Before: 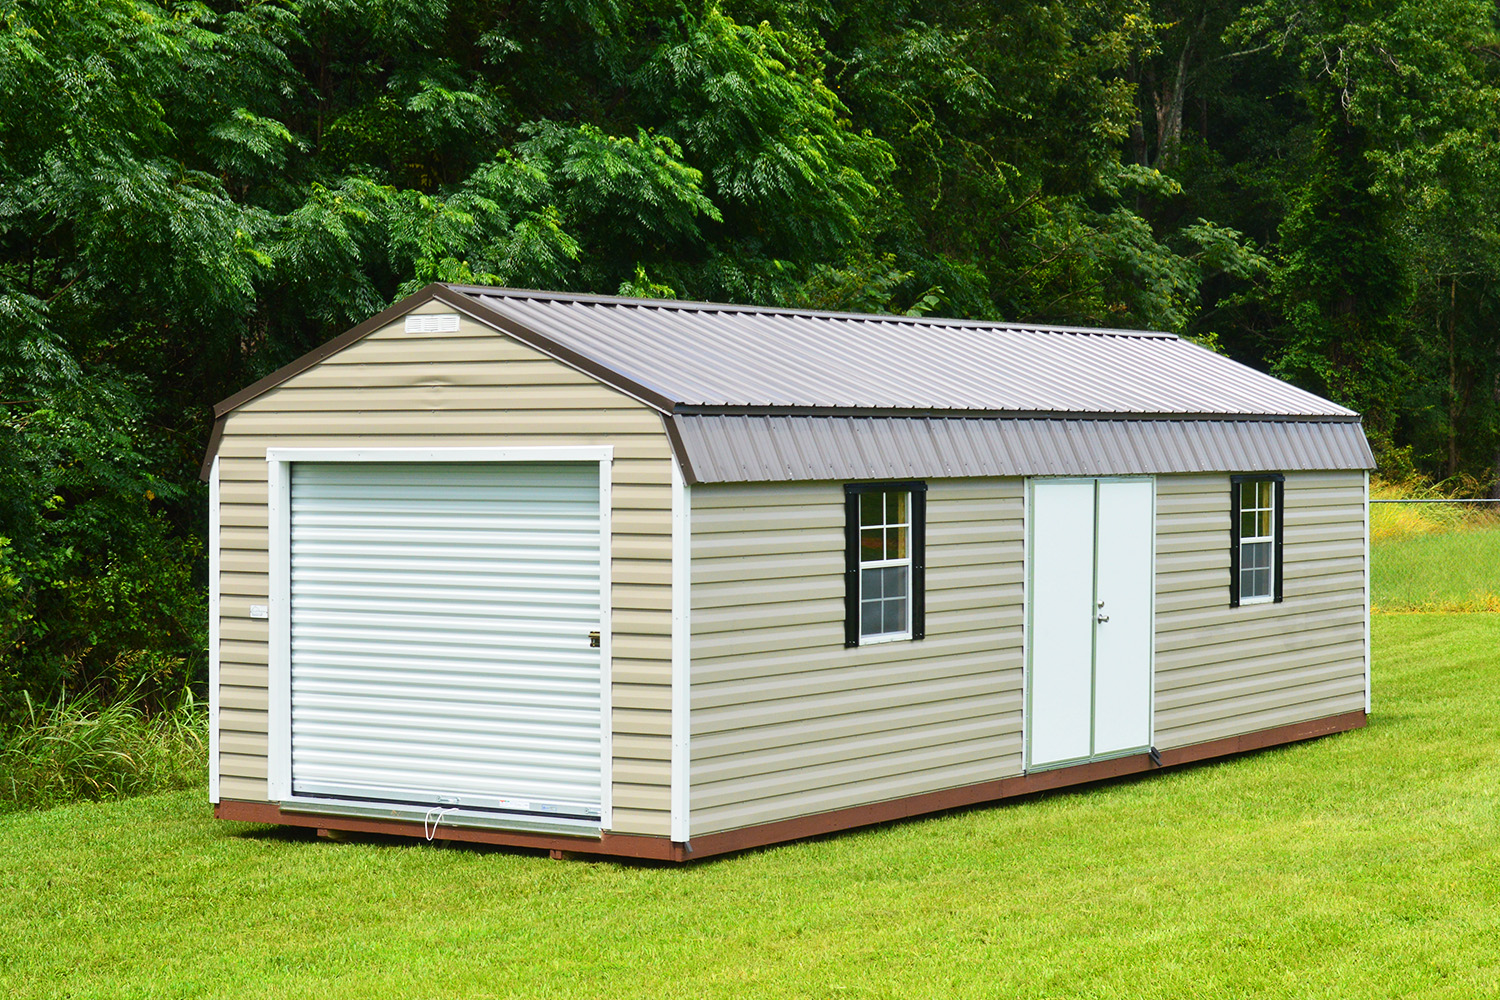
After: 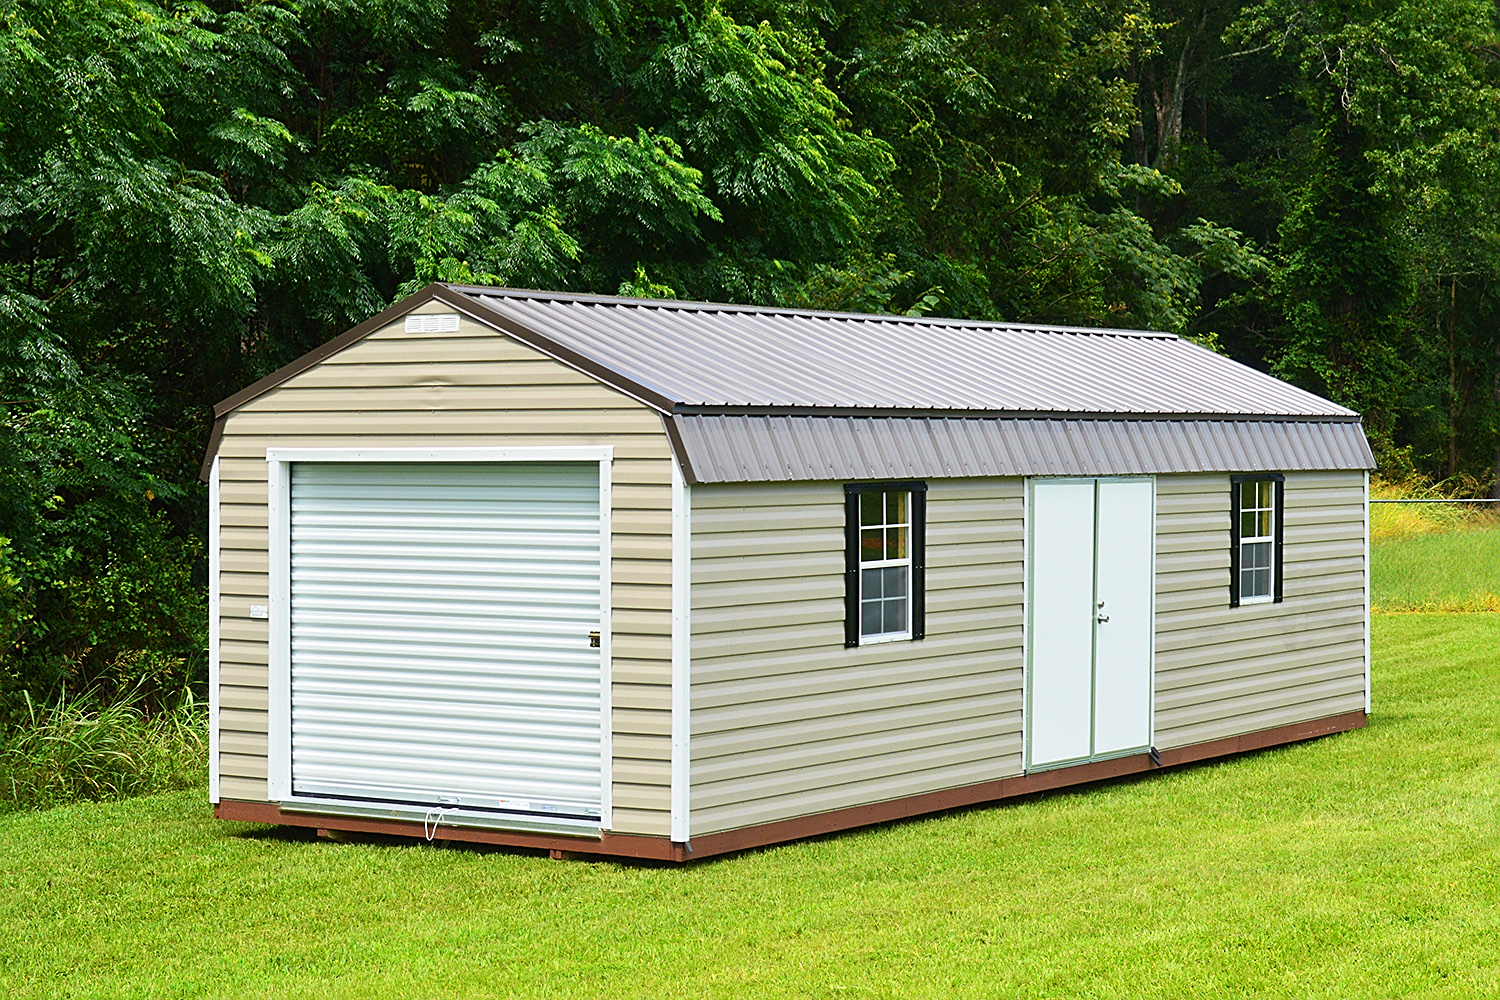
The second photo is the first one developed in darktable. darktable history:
sharpen: amount 0.494
